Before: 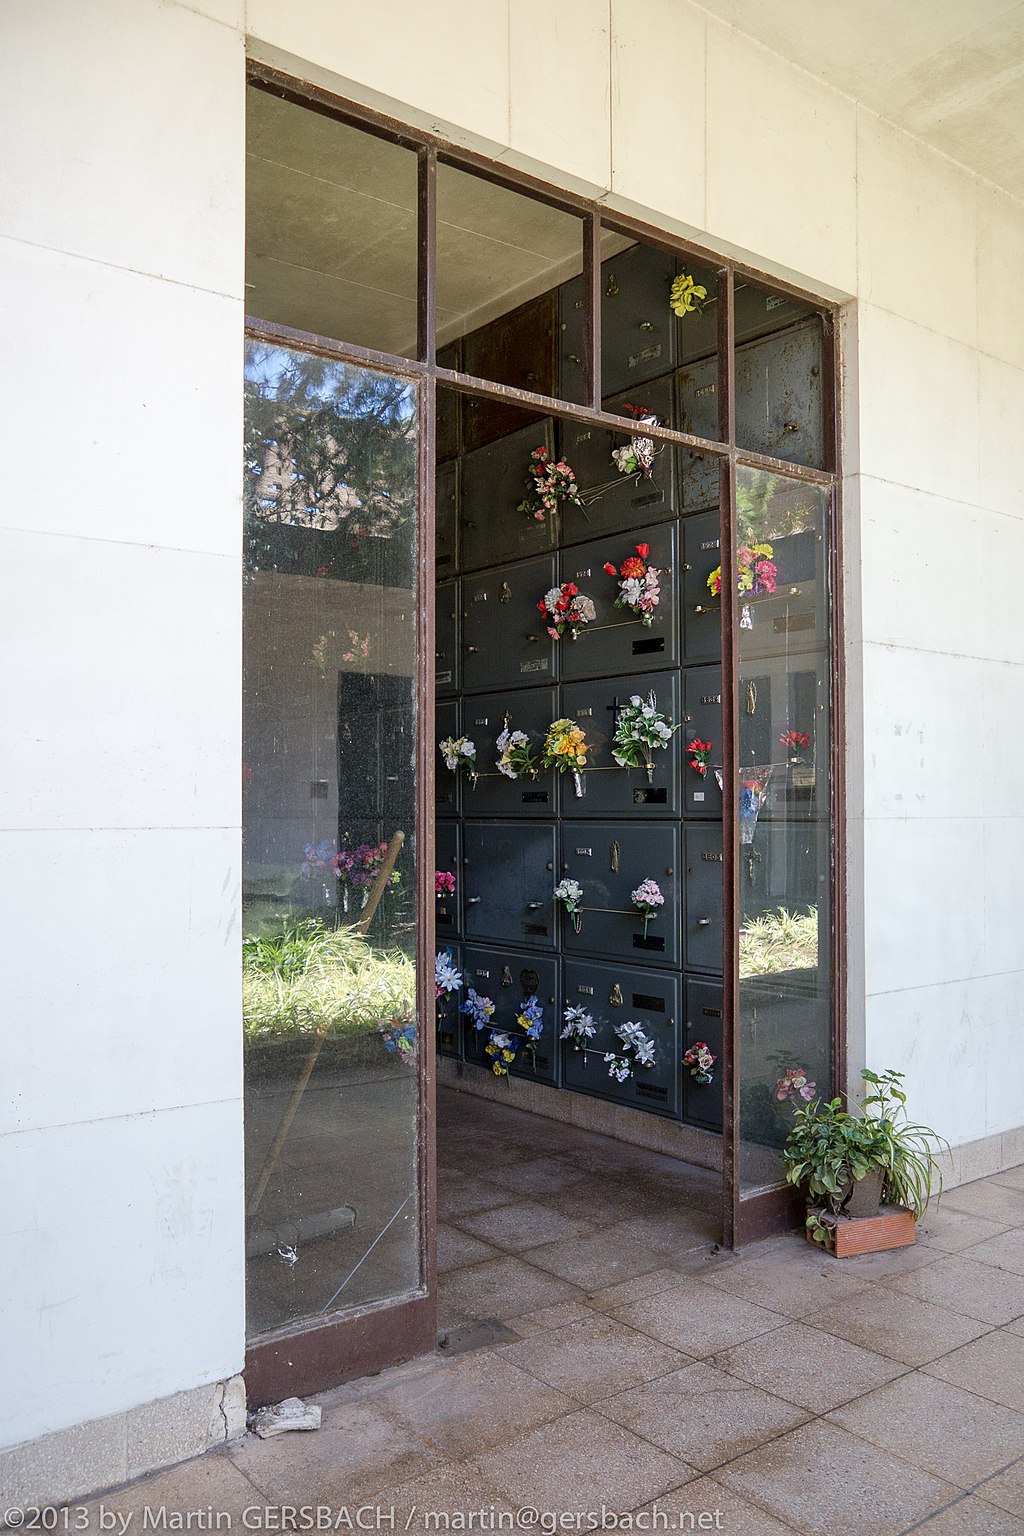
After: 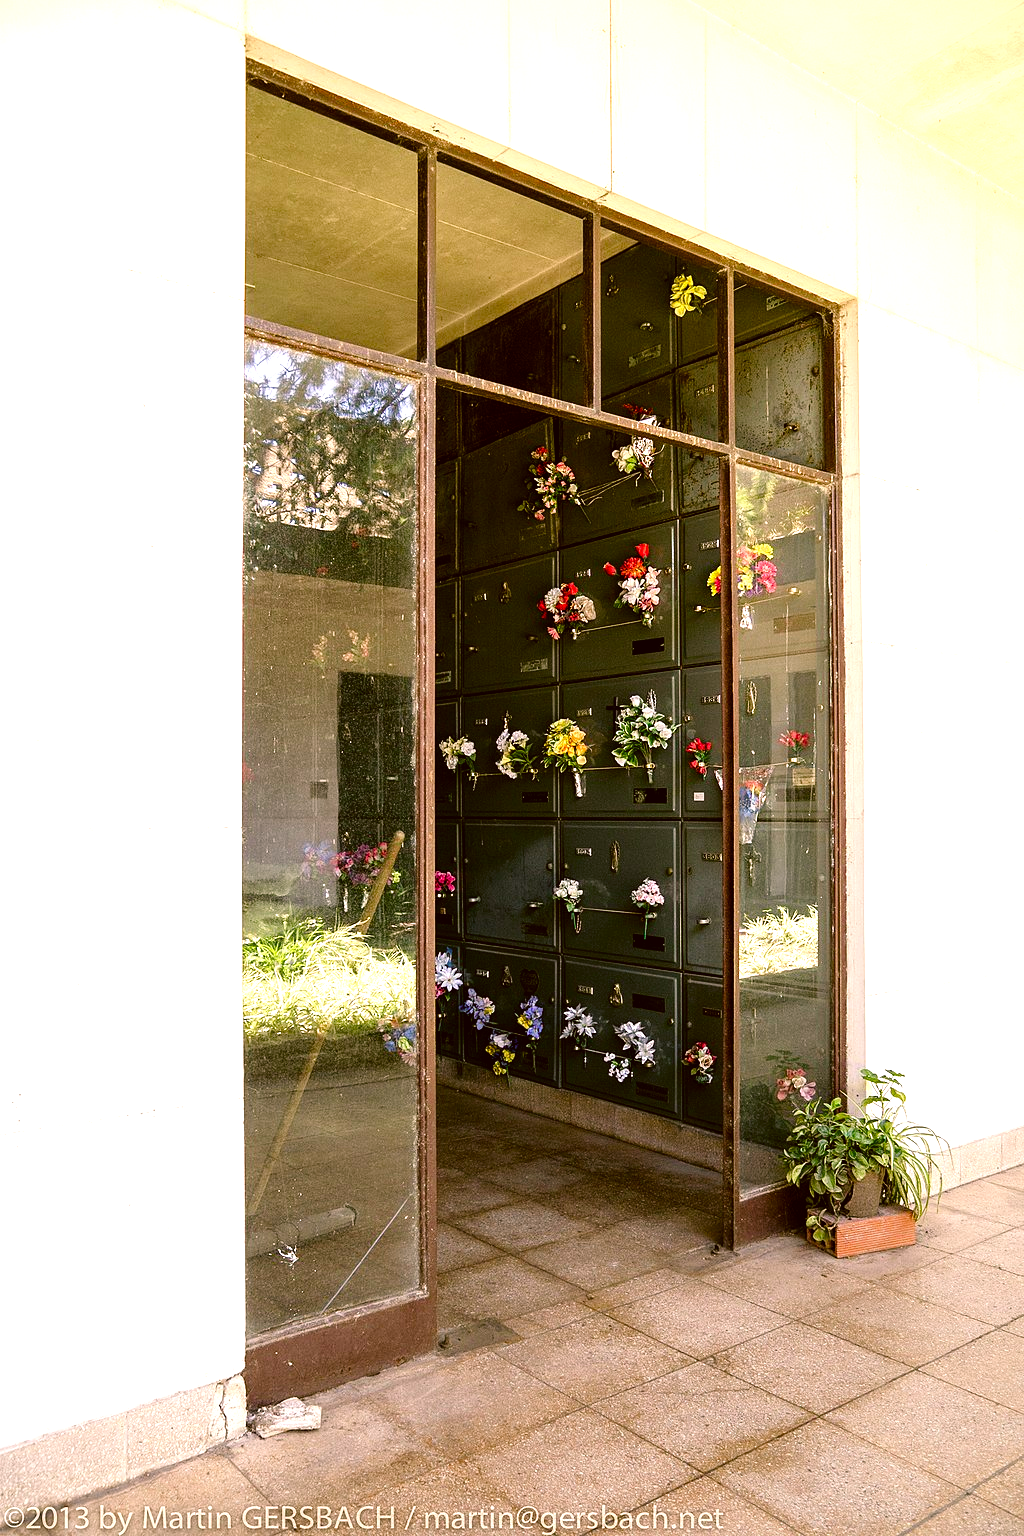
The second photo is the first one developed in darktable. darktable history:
color correction: highlights a* 8.82, highlights b* 15.27, shadows a* -0.661, shadows b* 26.16
tone equalizer: -8 EV -1.07 EV, -7 EV -0.973 EV, -6 EV -0.84 EV, -5 EV -0.595 EV, -3 EV 0.587 EV, -2 EV 0.883 EV, -1 EV 0.99 EV, +0 EV 1.06 EV, mask exposure compensation -0.511 EV
exposure: black level correction 0.001, compensate highlight preservation false
color balance rgb: perceptual saturation grading › global saturation 20%, perceptual saturation grading › highlights -25.618%, perceptual saturation grading › shadows 50.088%
